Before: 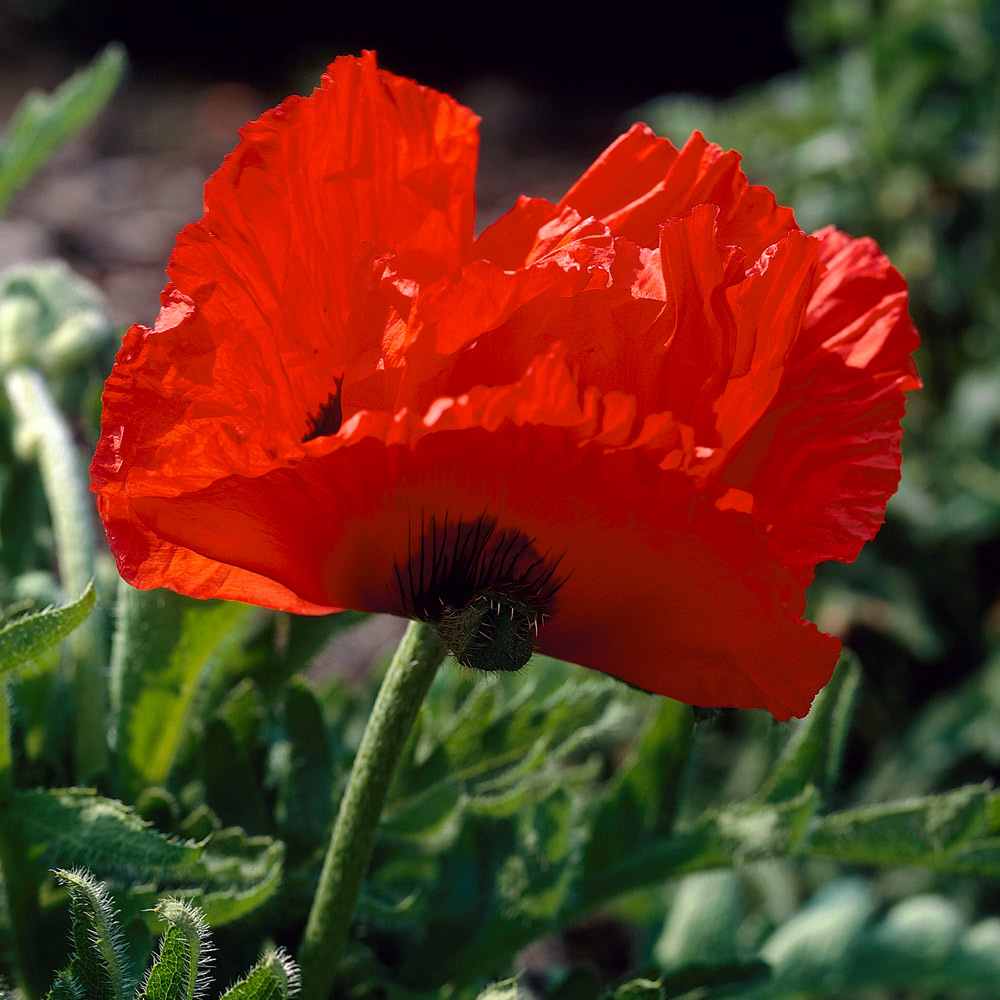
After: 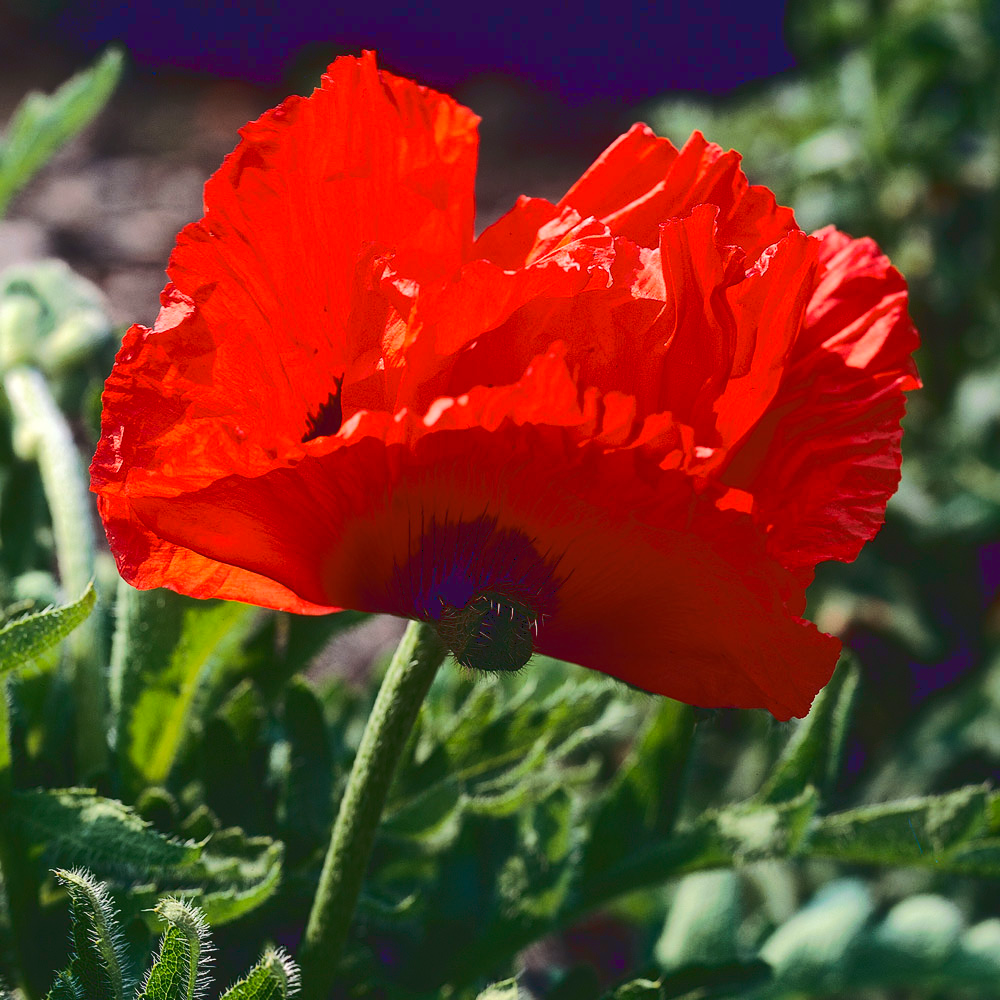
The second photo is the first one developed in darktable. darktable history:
levels: levels [0.018, 0.493, 1]
tone curve: curves: ch0 [(0, 0) (0.003, 0.108) (0.011, 0.112) (0.025, 0.117) (0.044, 0.126) (0.069, 0.133) (0.1, 0.146) (0.136, 0.158) (0.177, 0.178) (0.224, 0.212) (0.277, 0.256) (0.335, 0.331) (0.399, 0.423) (0.468, 0.538) (0.543, 0.641) (0.623, 0.721) (0.709, 0.792) (0.801, 0.845) (0.898, 0.917) (1, 1)], color space Lab, linked channels, preserve colors none
local contrast: mode bilateral grid, contrast 20, coarseness 50, detail 102%, midtone range 0.2
